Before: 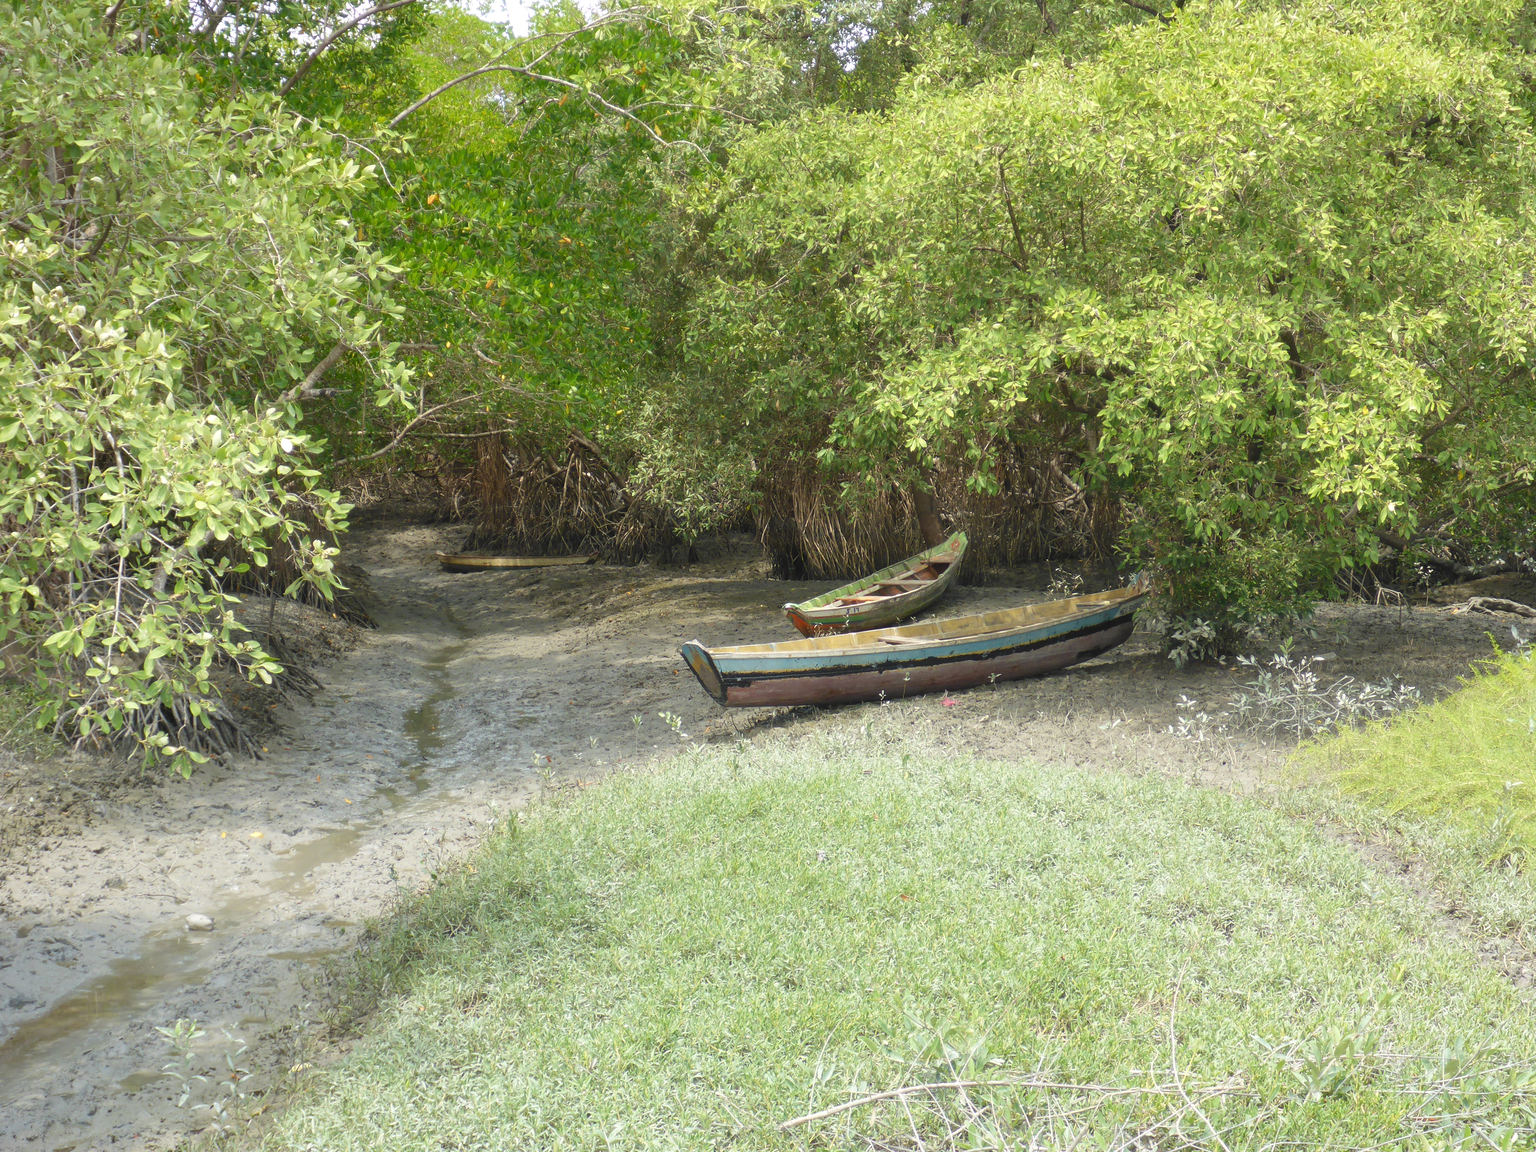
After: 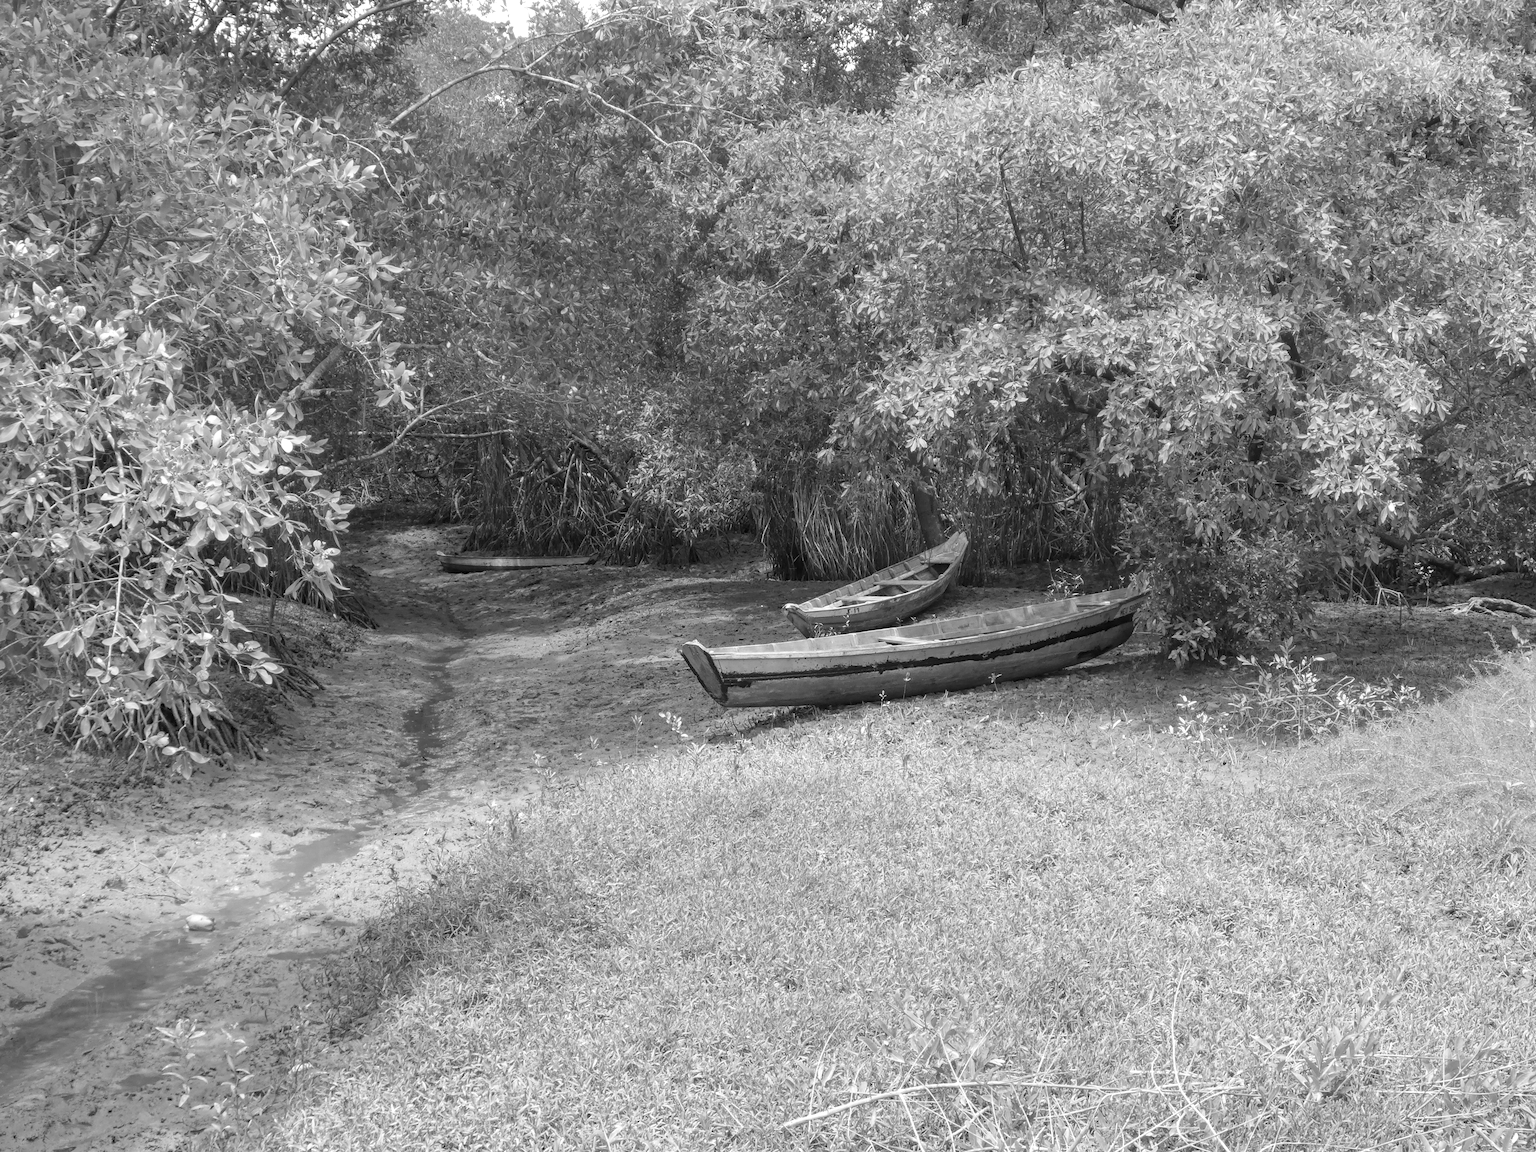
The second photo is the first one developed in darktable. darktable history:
color zones: curves: ch0 [(0.004, 0.588) (0.116, 0.636) (0.259, 0.476) (0.423, 0.464) (0.75, 0.5)]; ch1 [(0, 0) (0.143, 0) (0.286, 0) (0.429, 0) (0.571, 0) (0.714, 0) (0.857, 0)]
tone equalizer: on, module defaults
local contrast: detail 117%
haze removal: strength 0.29, distance 0.25, compatibility mode true, adaptive false
